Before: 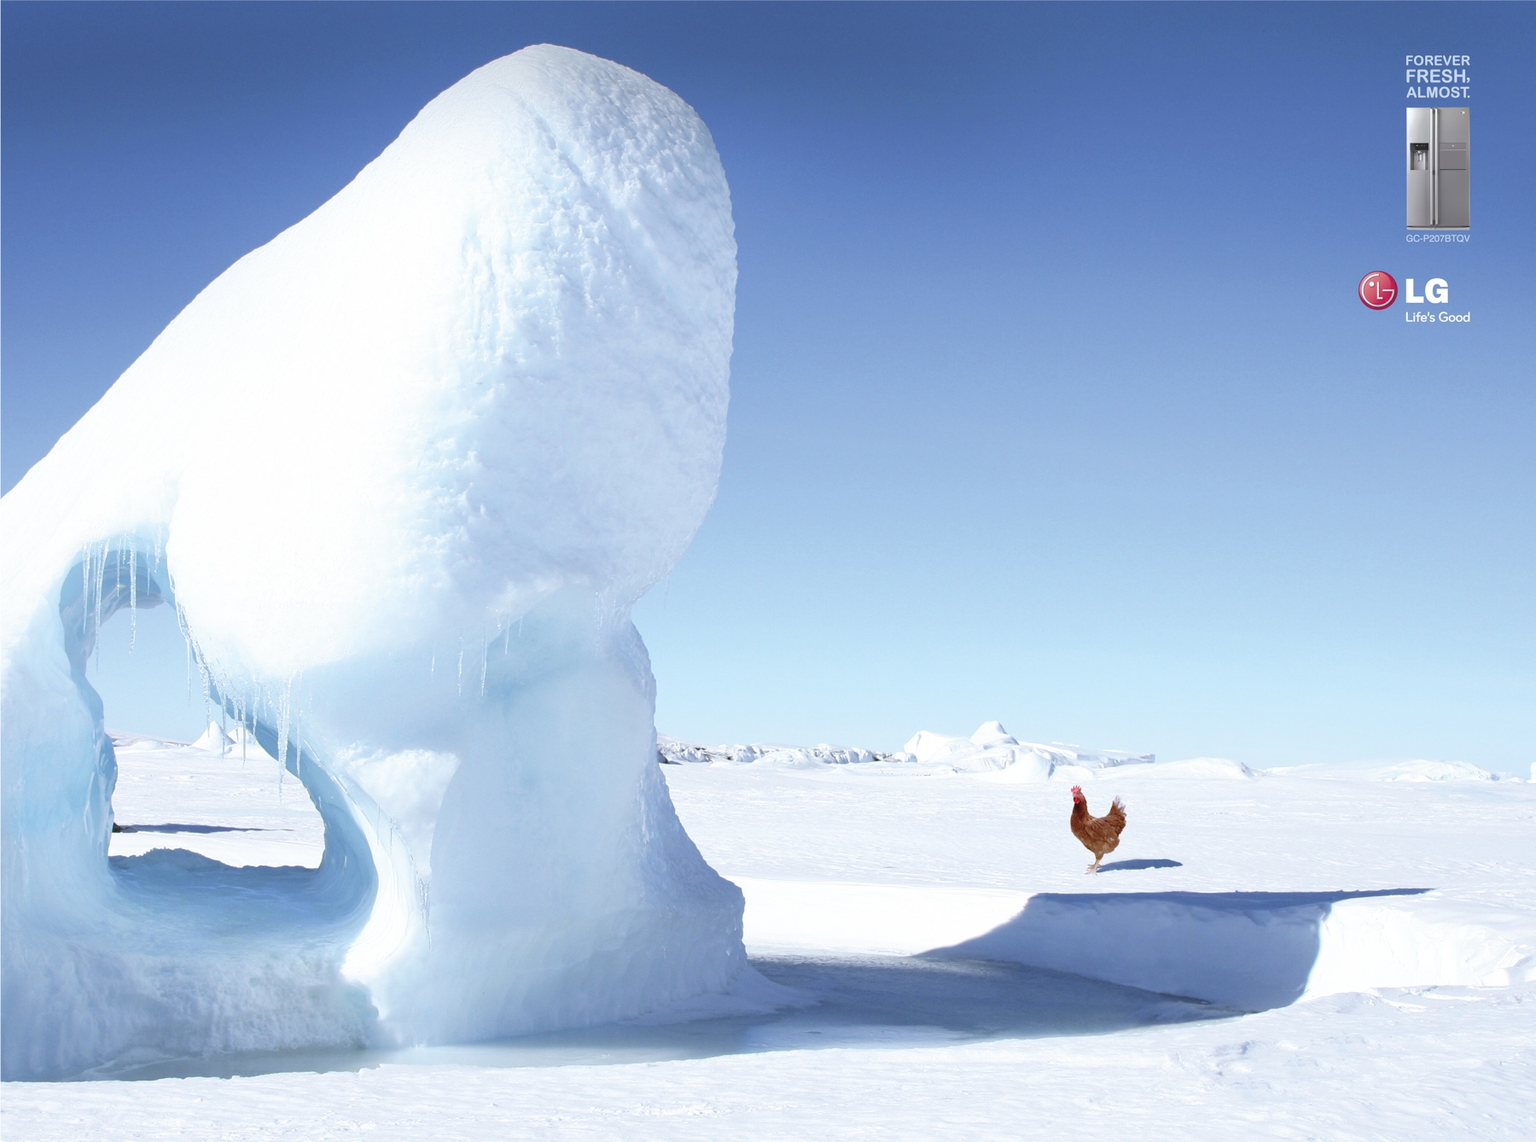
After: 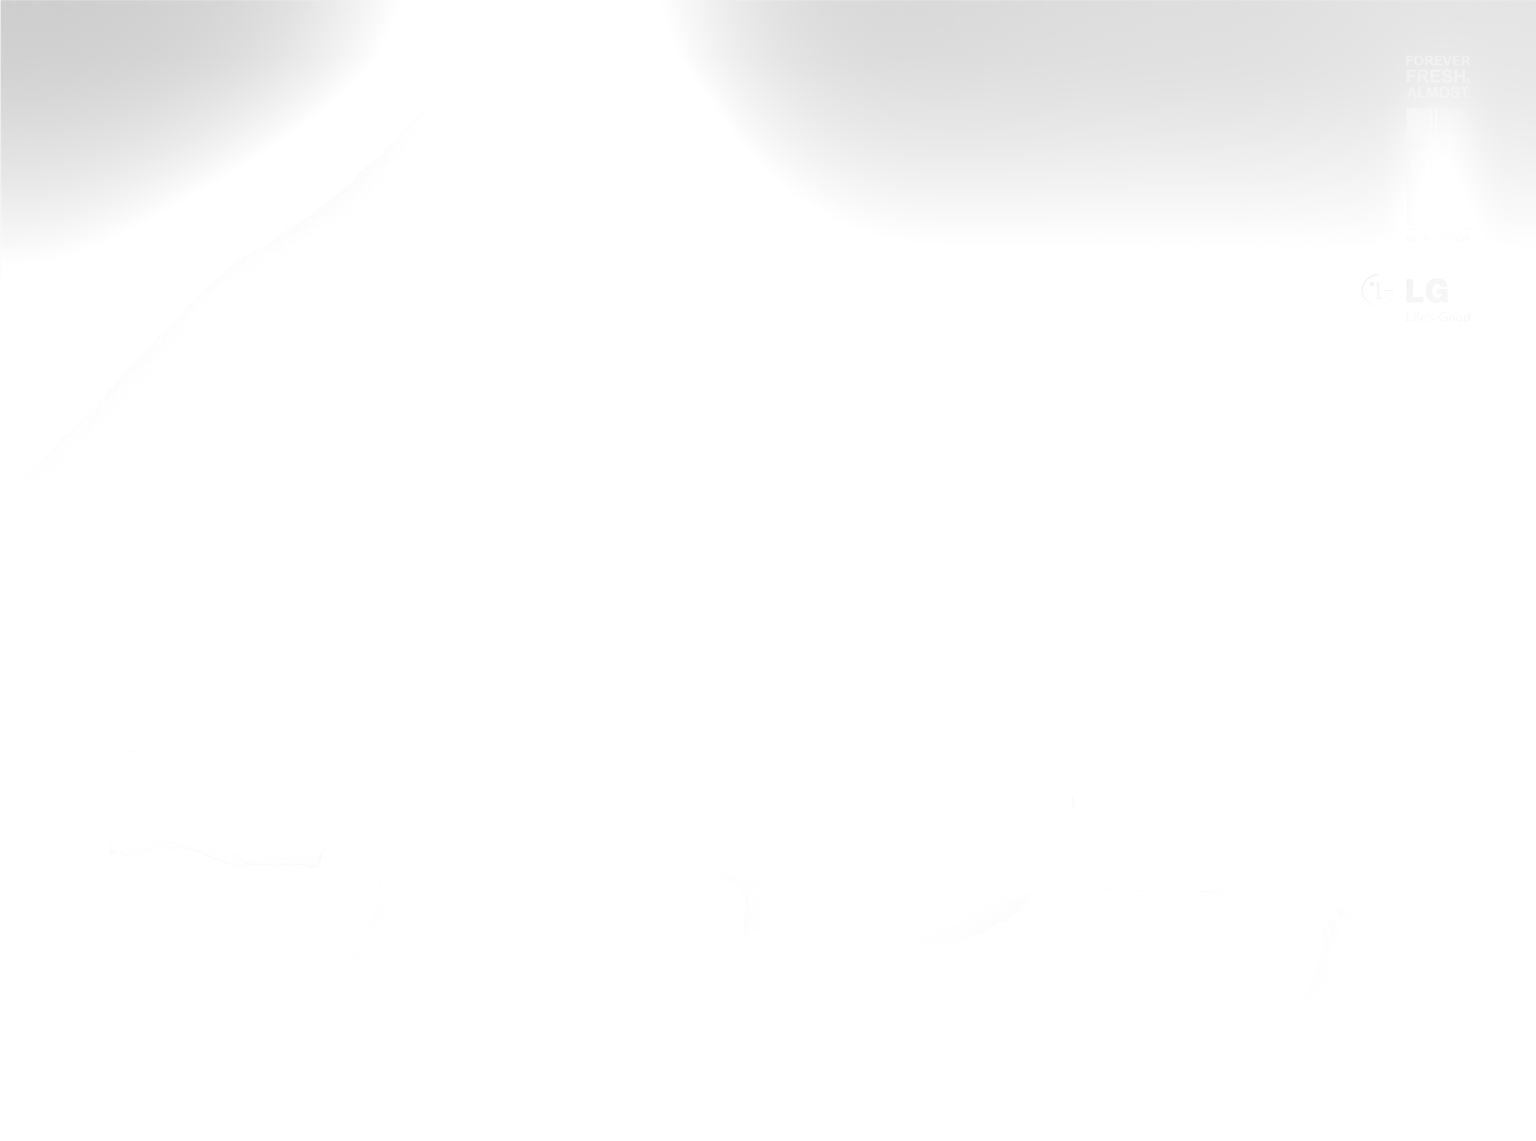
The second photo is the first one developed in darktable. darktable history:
monochrome: a 0, b 0, size 0.5, highlights 0.57
bloom: size 25%, threshold 5%, strength 90%
